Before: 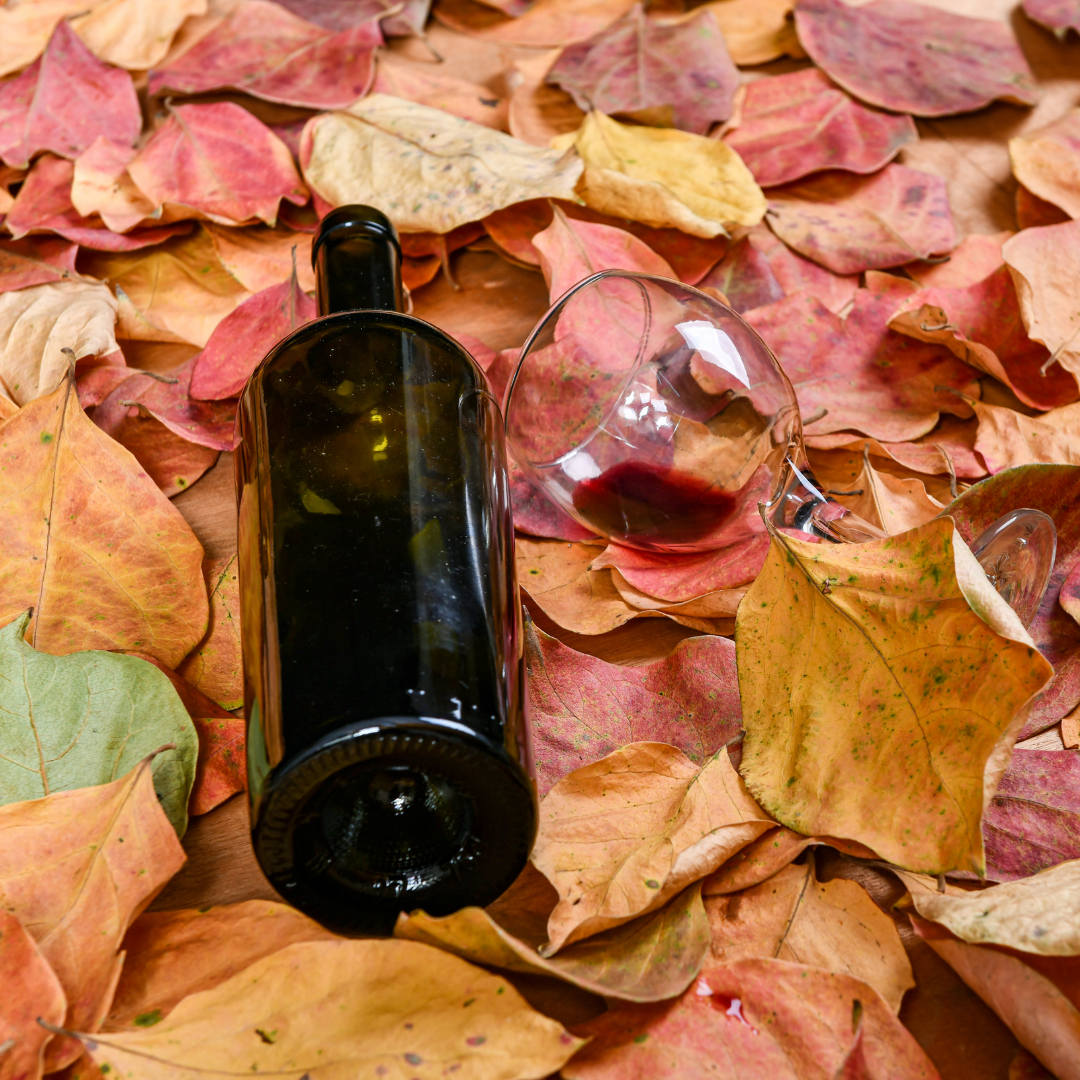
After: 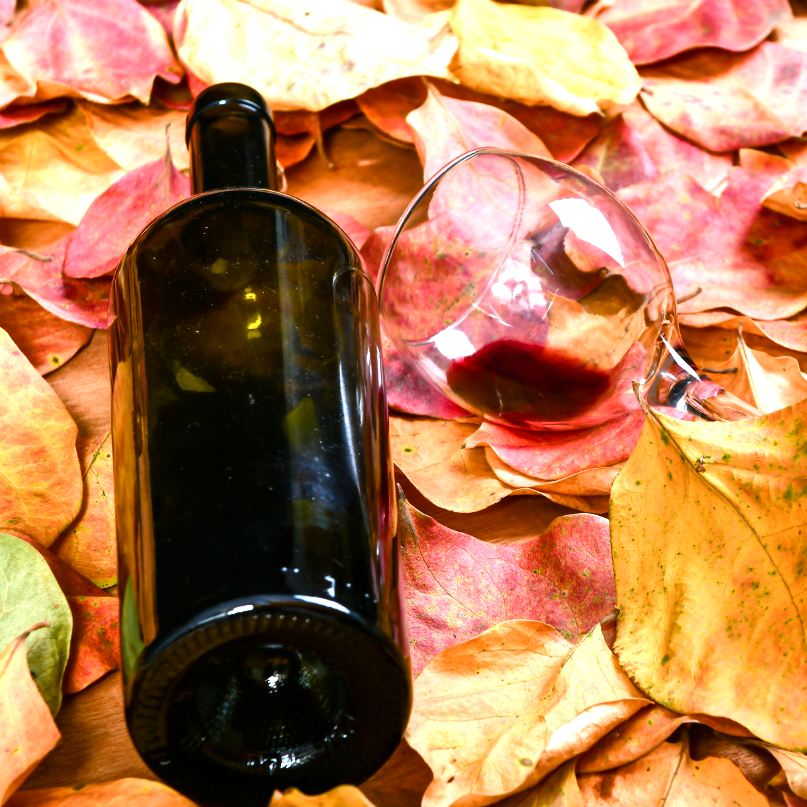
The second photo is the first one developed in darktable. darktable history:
contrast equalizer: octaves 7, y [[0.502, 0.505, 0.512, 0.529, 0.564, 0.588], [0.5 ×6], [0.502, 0.505, 0.512, 0.529, 0.564, 0.588], [0, 0.001, 0.001, 0.004, 0.008, 0.011], [0, 0.001, 0.001, 0.004, 0.008, 0.011]], mix -1
exposure: exposure 0.661 EV, compensate highlight preservation false
color balance rgb: shadows lift › luminance -20%, power › hue 72.24°, highlights gain › luminance 15%, global offset › hue 171.6°, perceptual saturation grading › global saturation 14.09%, perceptual saturation grading › highlights -25%, perceptual saturation grading › shadows 25%, global vibrance 25%, contrast 10%
color correction: highlights a* -0.137, highlights b* -5.91, shadows a* -0.137, shadows b* -0.137
crop and rotate: left 11.831%, top 11.346%, right 13.429%, bottom 13.899%
